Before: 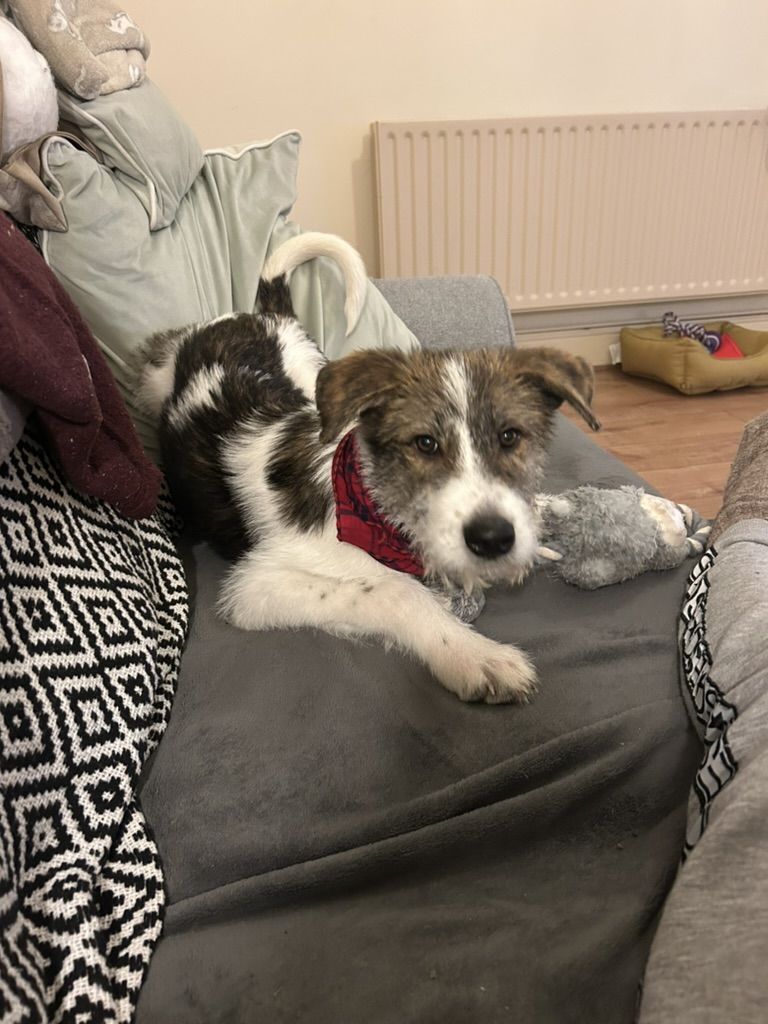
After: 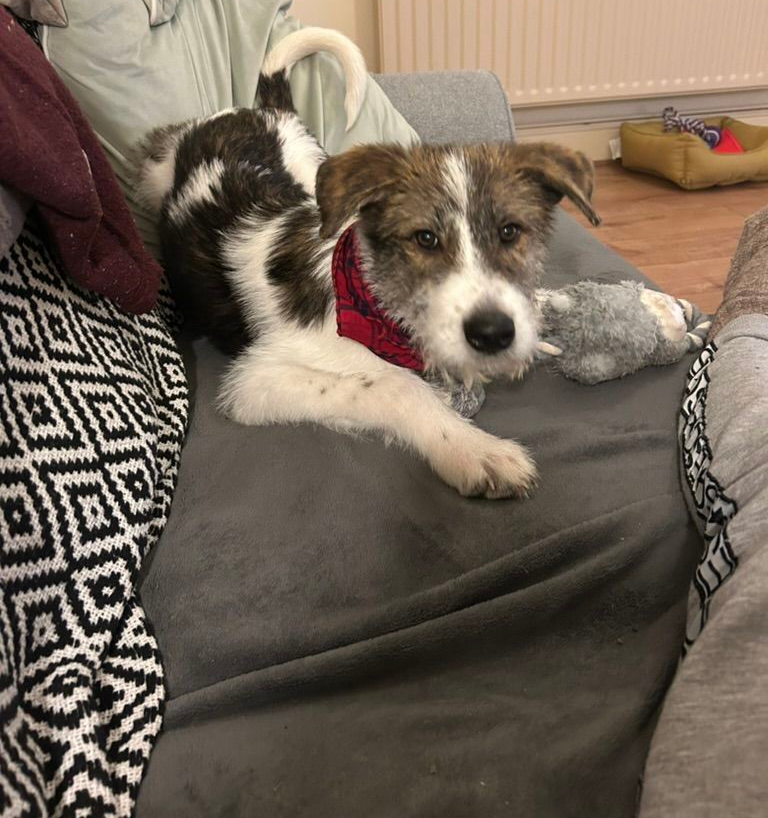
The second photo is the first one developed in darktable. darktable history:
crop and rotate: top 20.105%
